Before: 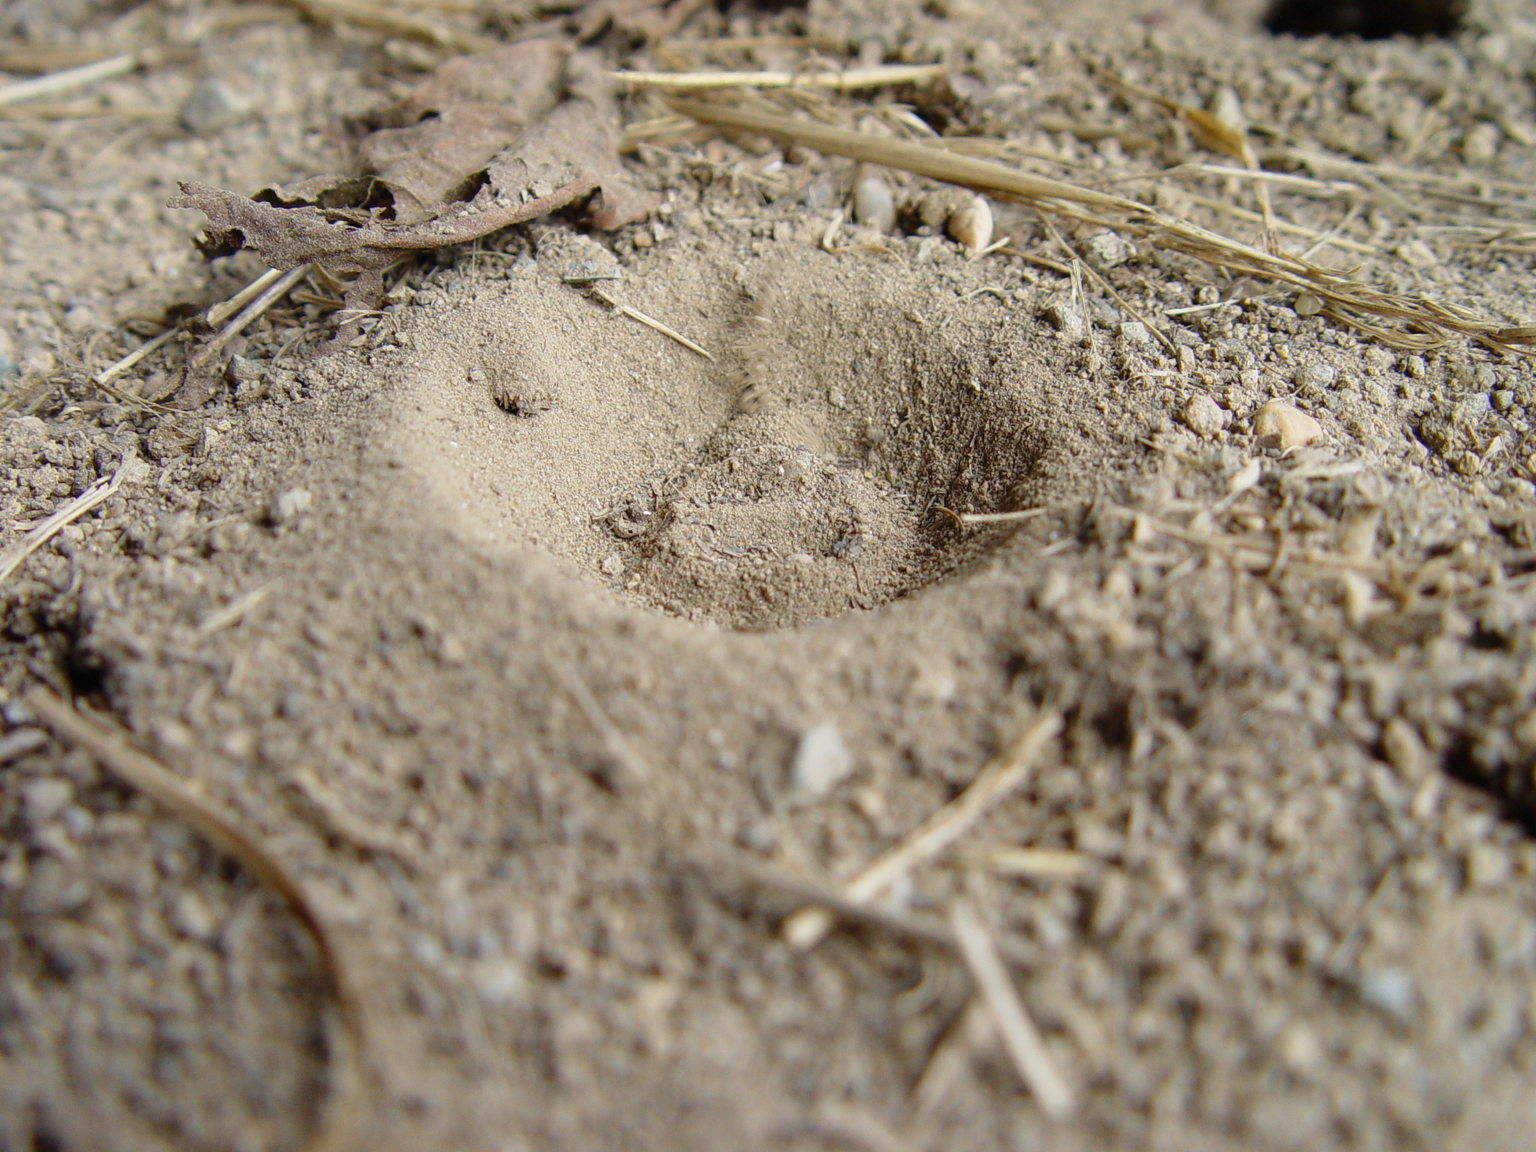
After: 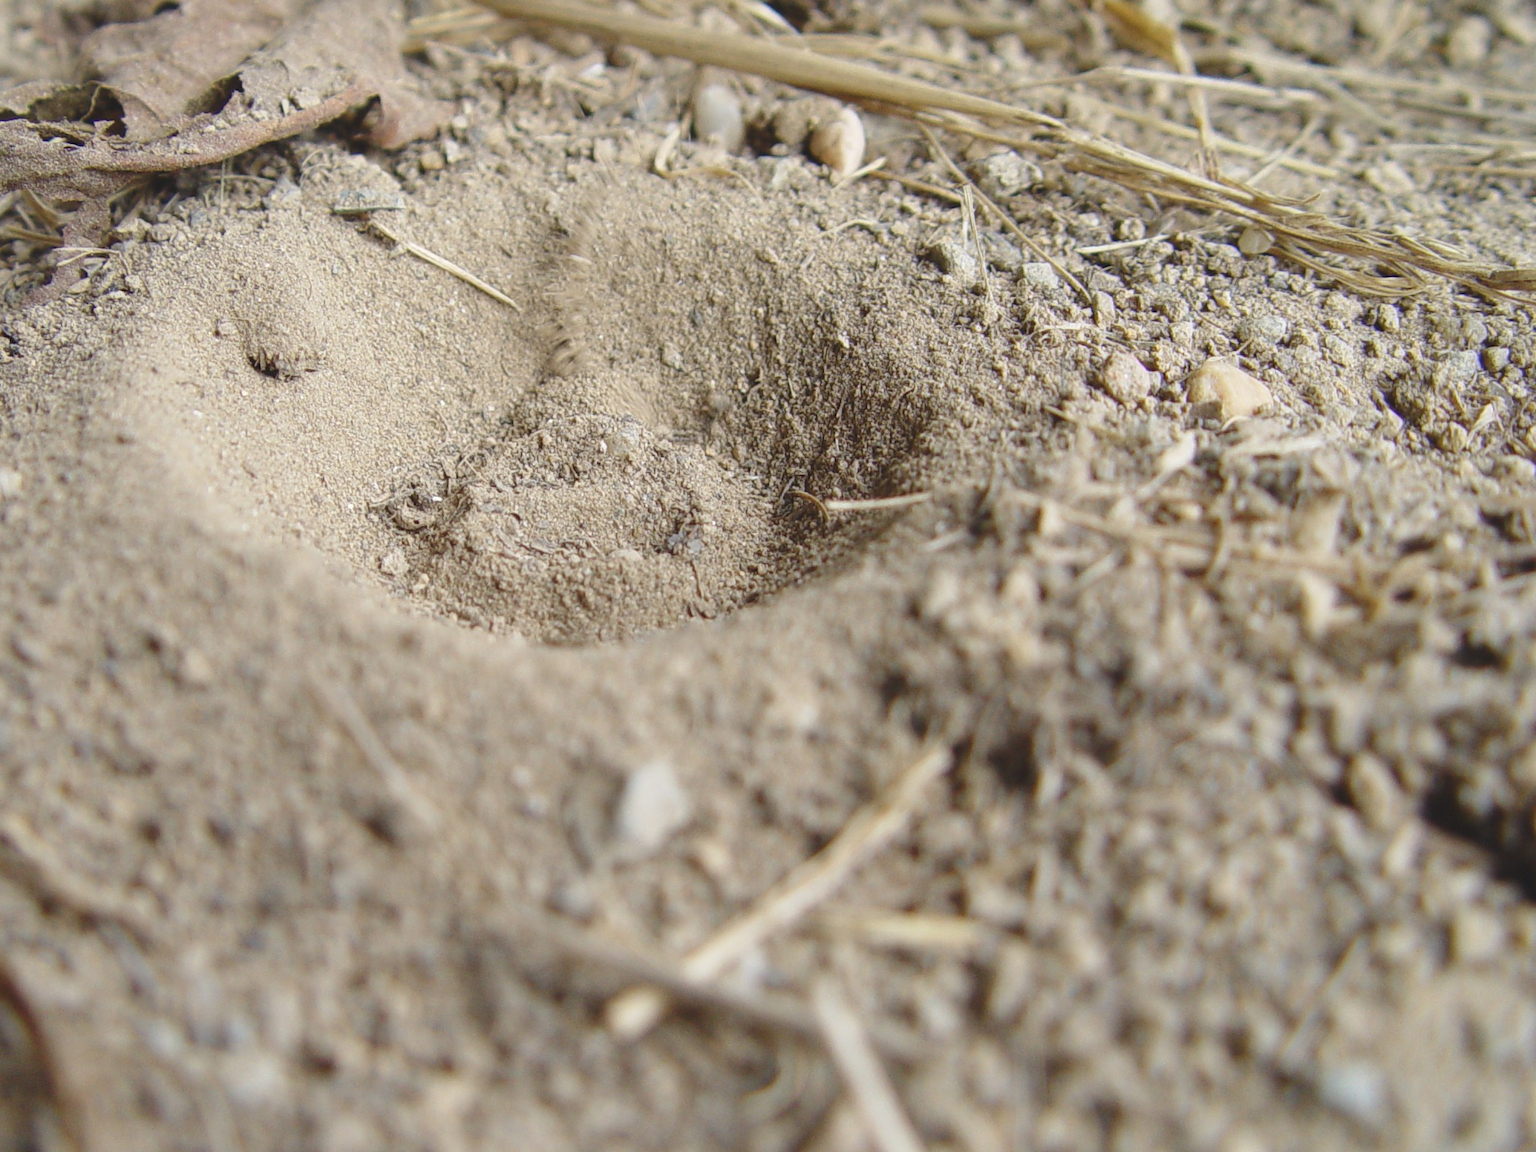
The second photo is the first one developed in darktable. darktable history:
color balance: lift [1.007, 1, 1, 1], gamma [1.097, 1, 1, 1]
crop: left 19.159%, top 9.58%, bottom 9.58%
